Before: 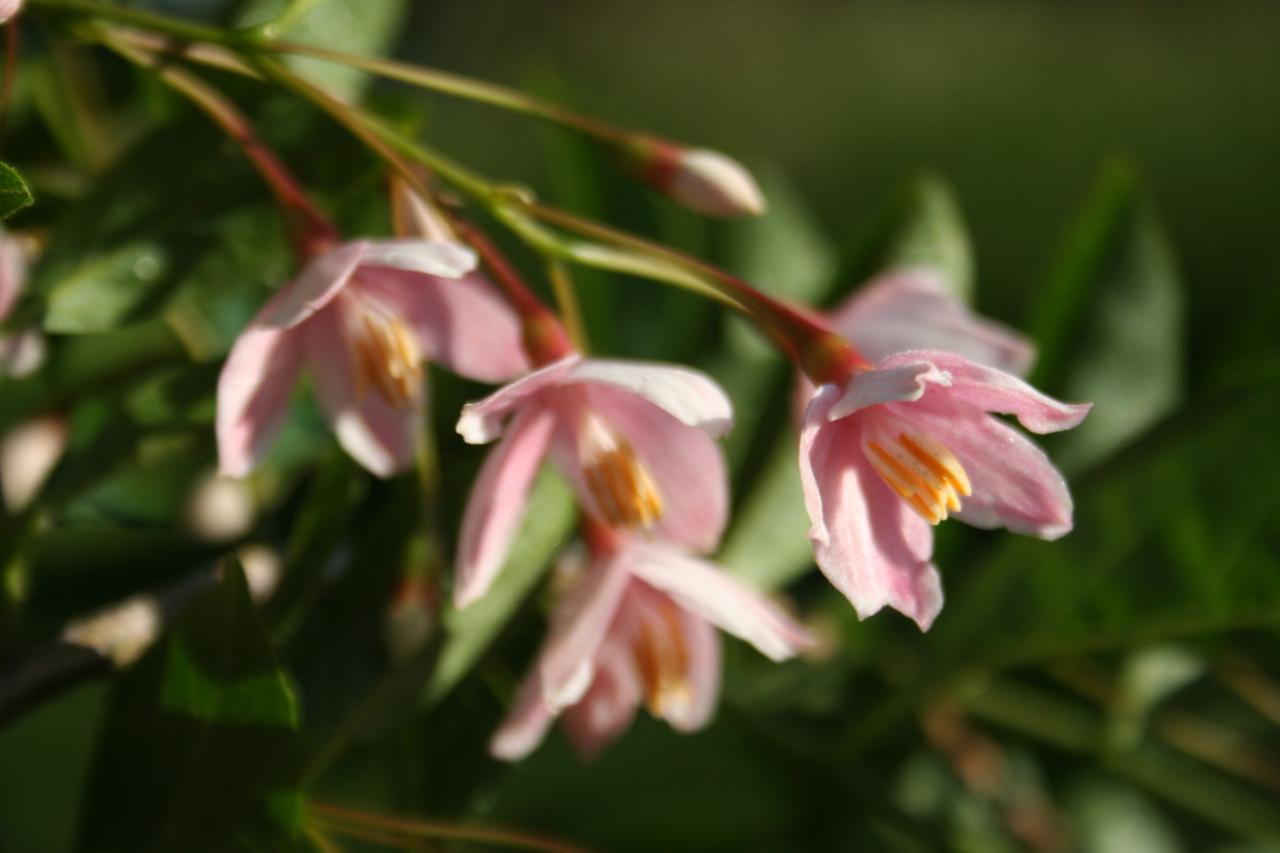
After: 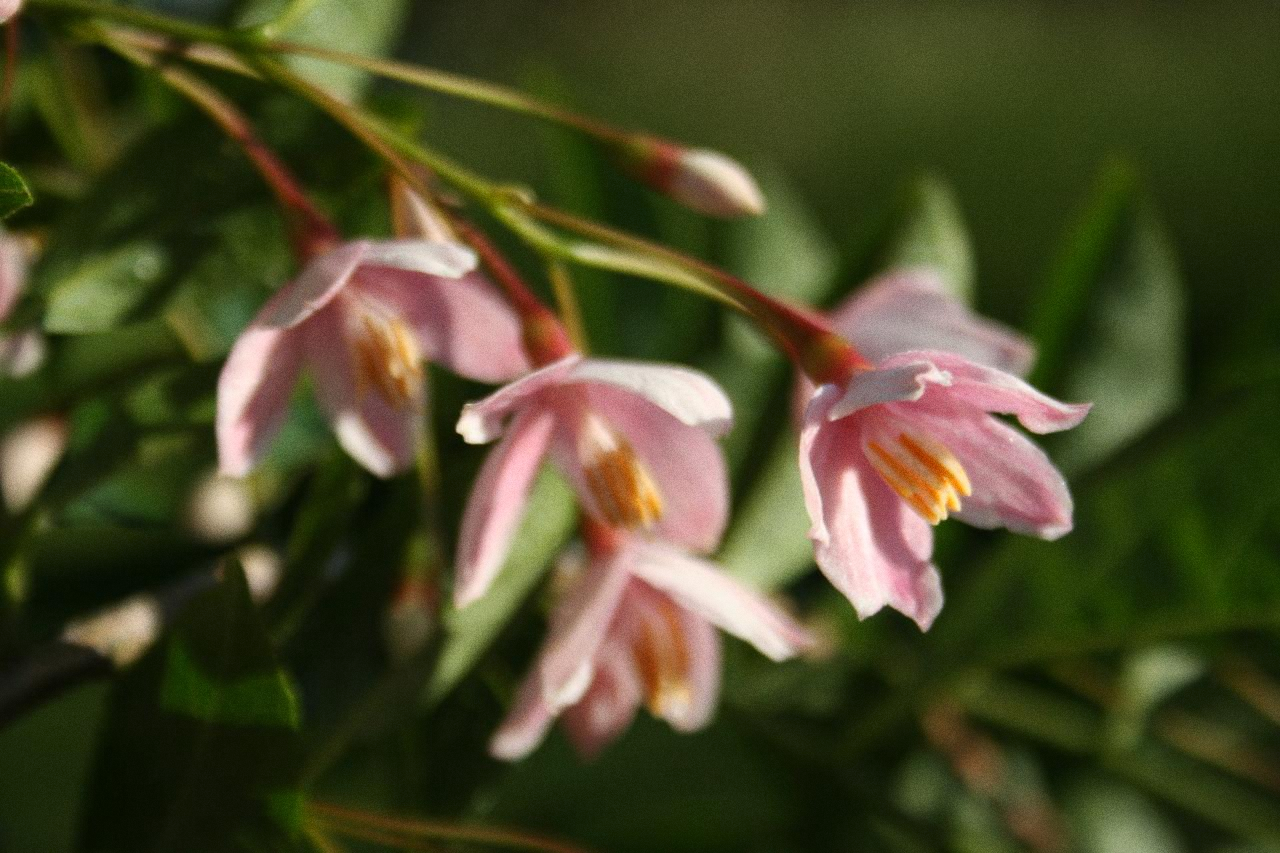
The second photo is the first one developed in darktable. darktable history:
grain: on, module defaults
